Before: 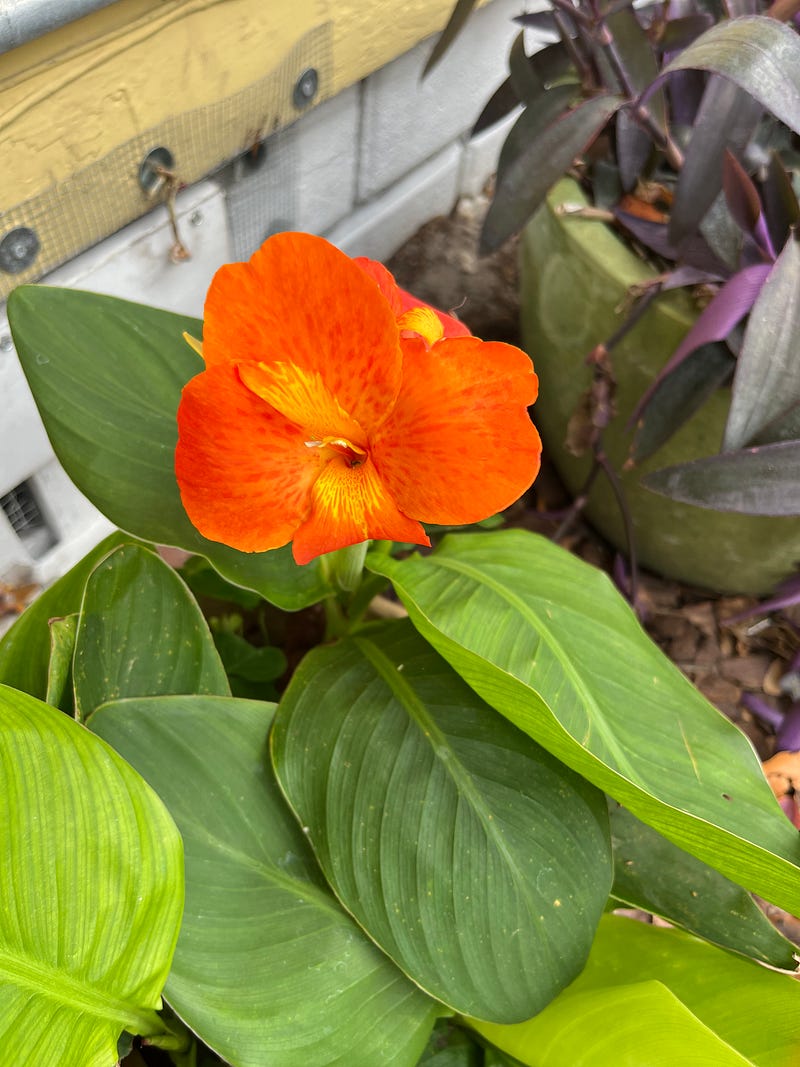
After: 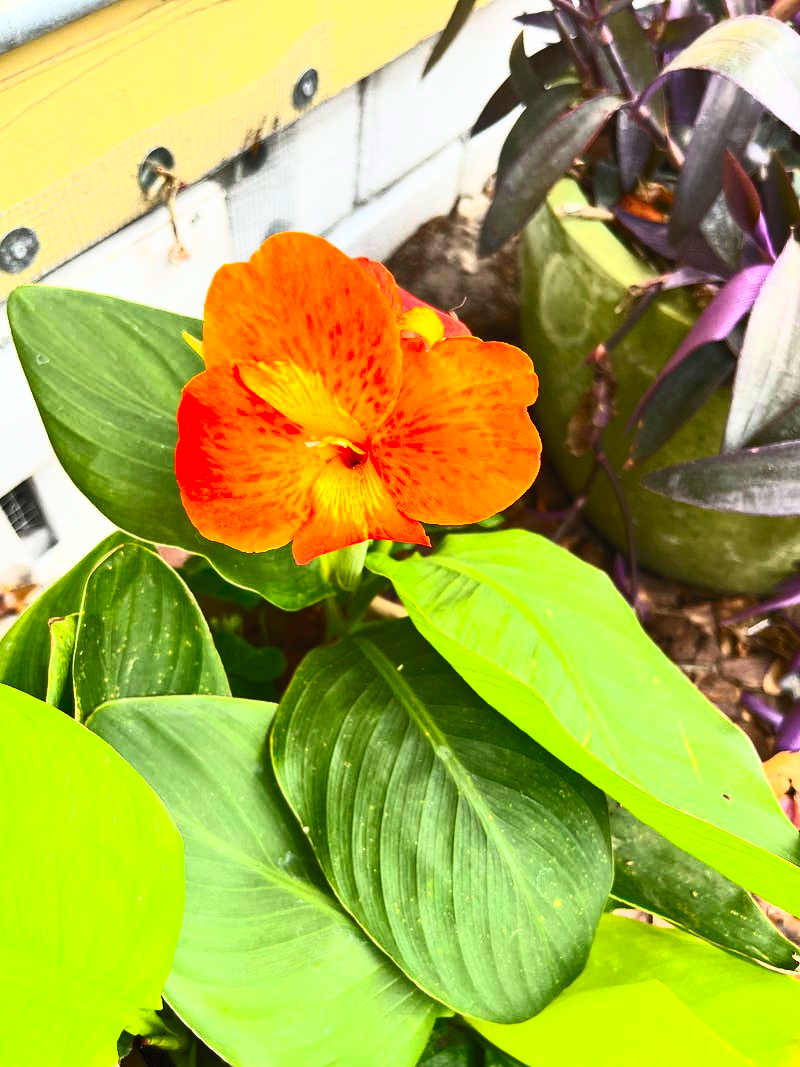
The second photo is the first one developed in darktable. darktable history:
contrast brightness saturation: contrast 0.817, brightness 0.591, saturation 0.588
